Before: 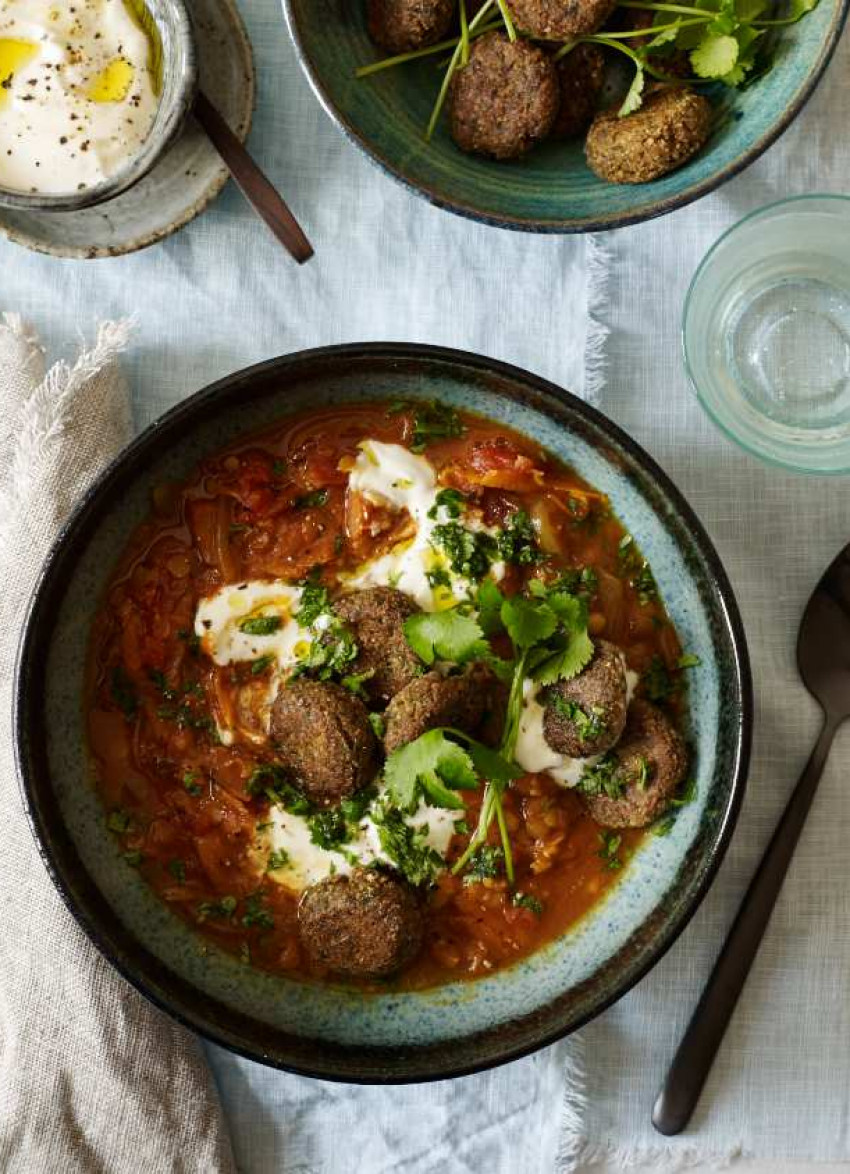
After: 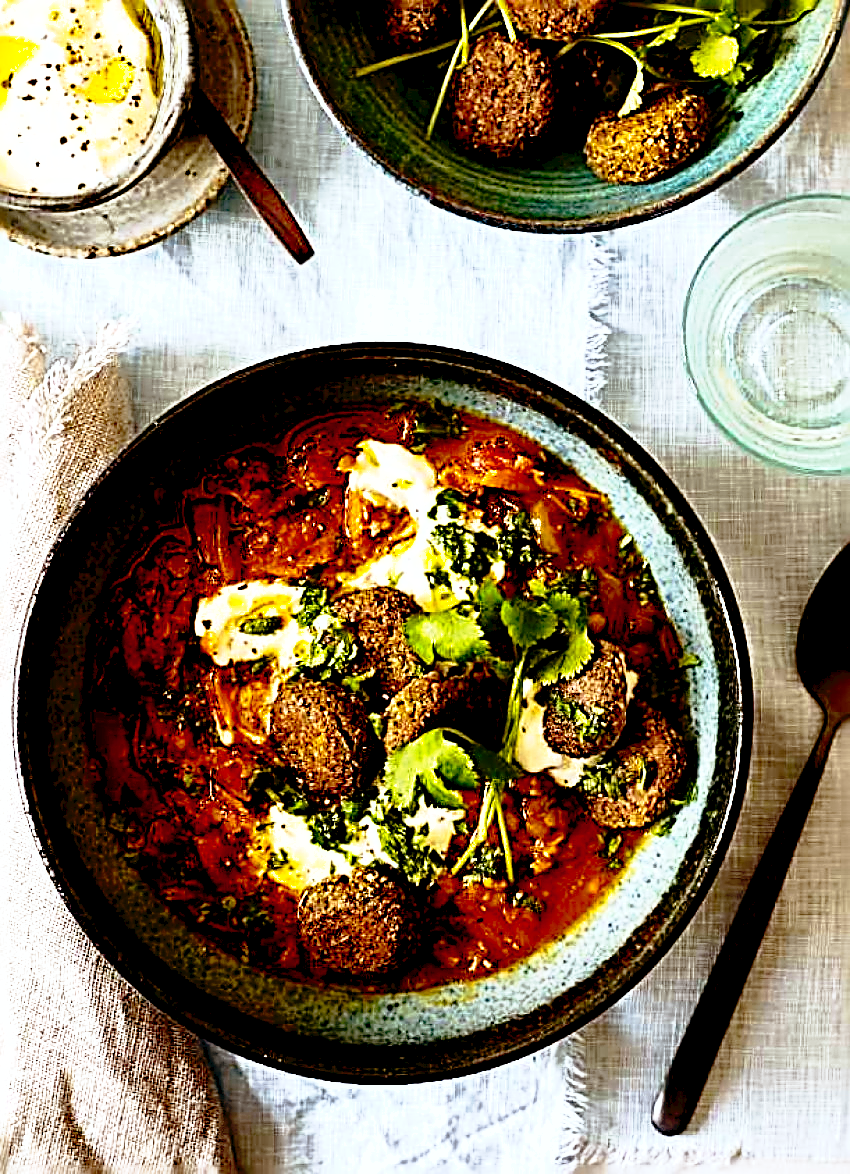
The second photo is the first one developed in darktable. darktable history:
contrast brightness saturation: contrast 0.294
shadows and highlights: on, module defaults
sharpen: radius 3.201, amount 1.715
tone curve: curves: ch0 [(0, 0) (0.003, 0.022) (0.011, 0.025) (0.025, 0.025) (0.044, 0.029) (0.069, 0.042) (0.1, 0.068) (0.136, 0.118) (0.177, 0.176) (0.224, 0.233) (0.277, 0.299) (0.335, 0.371) (0.399, 0.448) (0.468, 0.526) (0.543, 0.605) (0.623, 0.684) (0.709, 0.775) (0.801, 0.869) (0.898, 0.957) (1, 1)], preserve colors none
exposure: exposure 0.126 EV, compensate exposure bias true, compensate highlight preservation false
color balance rgb: power › luminance 9.889%, power › chroma 2.818%, power › hue 59.49°, global offset › luminance -1.449%, perceptual saturation grading › global saturation 14.716%, global vibrance 15.101%
tone equalizer: -8 EV -0.439 EV, -7 EV -0.391 EV, -6 EV -0.342 EV, -5 EV -0.209 EV, -3 EV 0.211 EV, -2 EV 0.339 EV, -1 EV 0.372 EV, +0 EV 0.429 EV, smoothing diameter 2.1%, edges refinement/feathering 21.46, mask exposure compensation -1.57 EV, filter diffusion 5
color calibration: illuminant as shot in camera, x 0.358, y 0.373, temperature 4628.91 K, saturation algorithm version 1 (2020)
